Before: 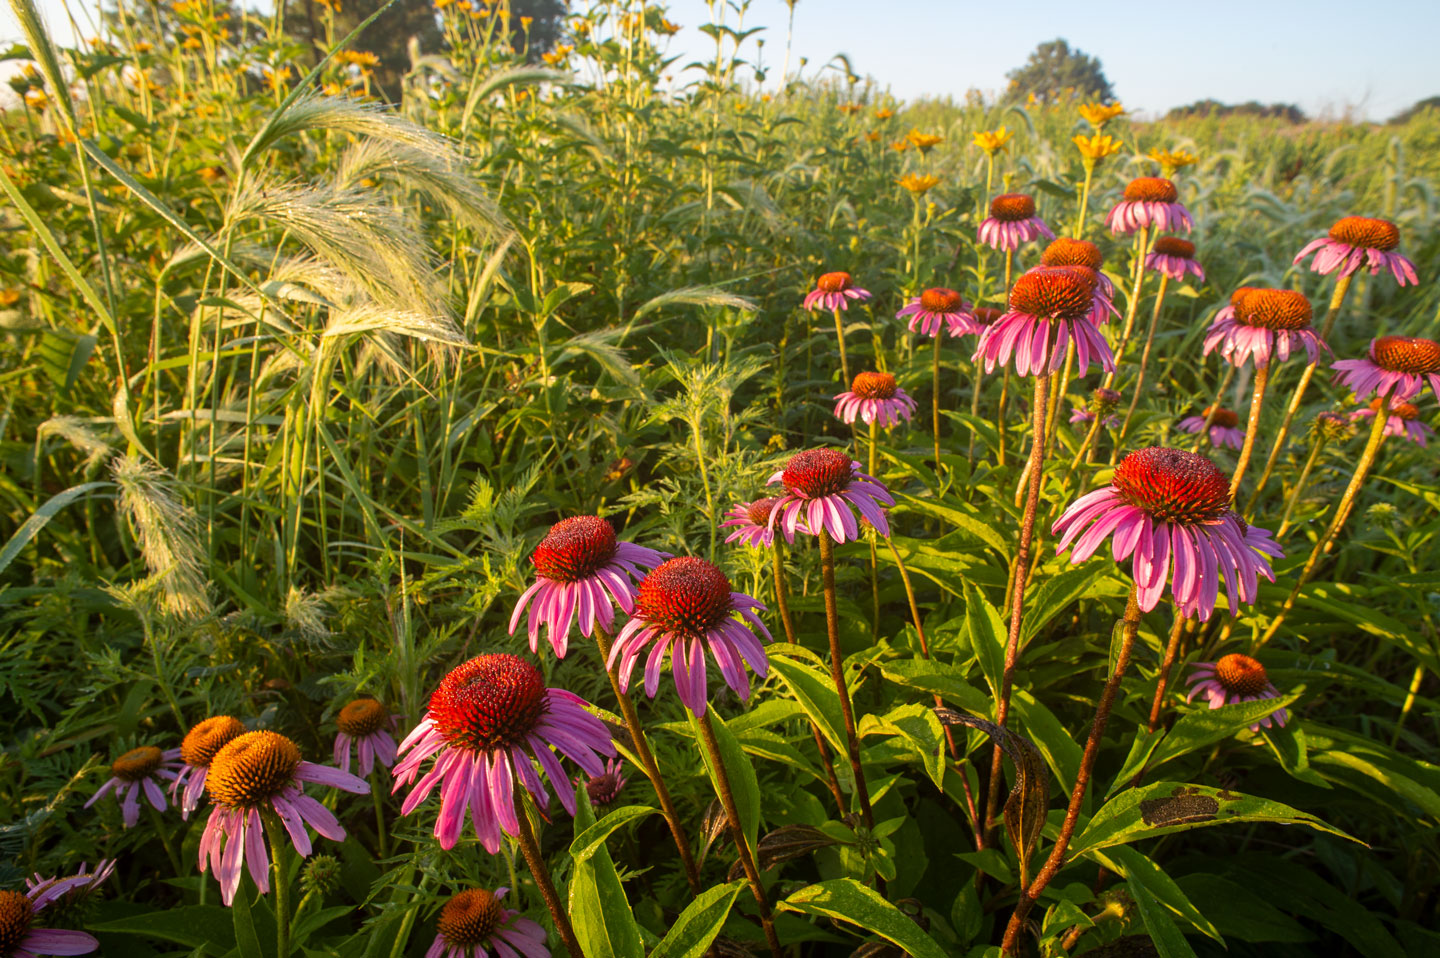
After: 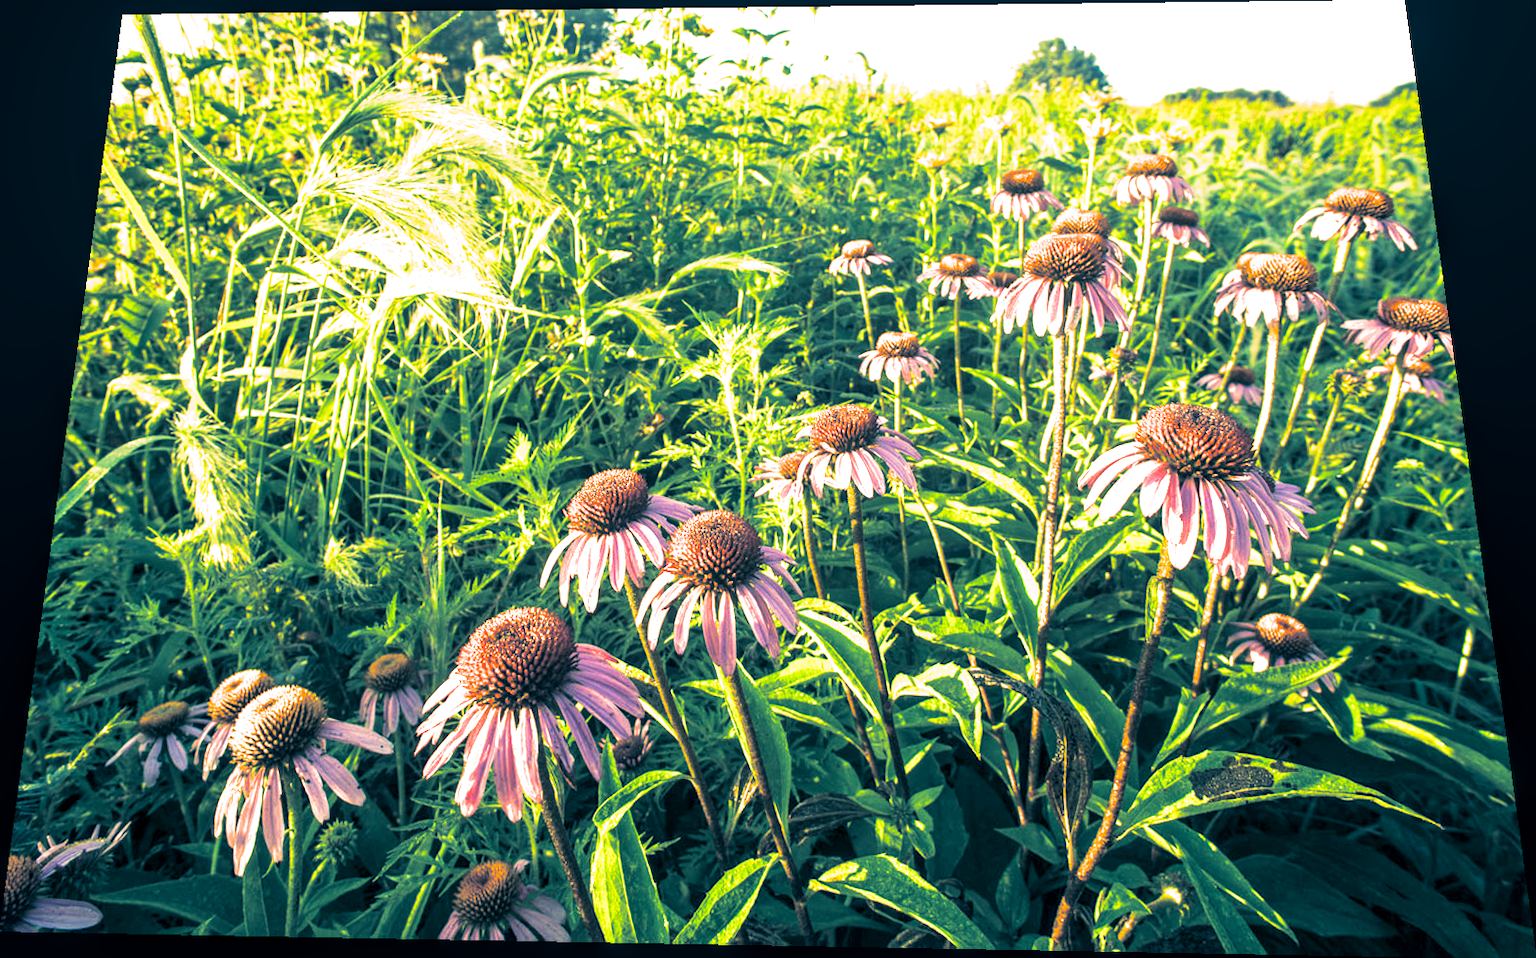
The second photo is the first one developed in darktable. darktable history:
local contrast: highlights 35%, detail 135%
color correction: highlights a* -15.58, highlights b* 40, shadows a* -40, shadows b* -26.18
rotate and perspective: rotation 0.128°, lens shift (vertical) -0.181, lens shift (horizontal) -0.044, shear 0.001, automatic cropping off
split-toning: shadows › hue 226.8°, shadows › saturation 0.56, highlights › hue 28.8°, balance -40, compress 0%
exposure: black level correction 0, exposure 1.625 EV, compensate exposure bias true, compensate highlight preservation false
